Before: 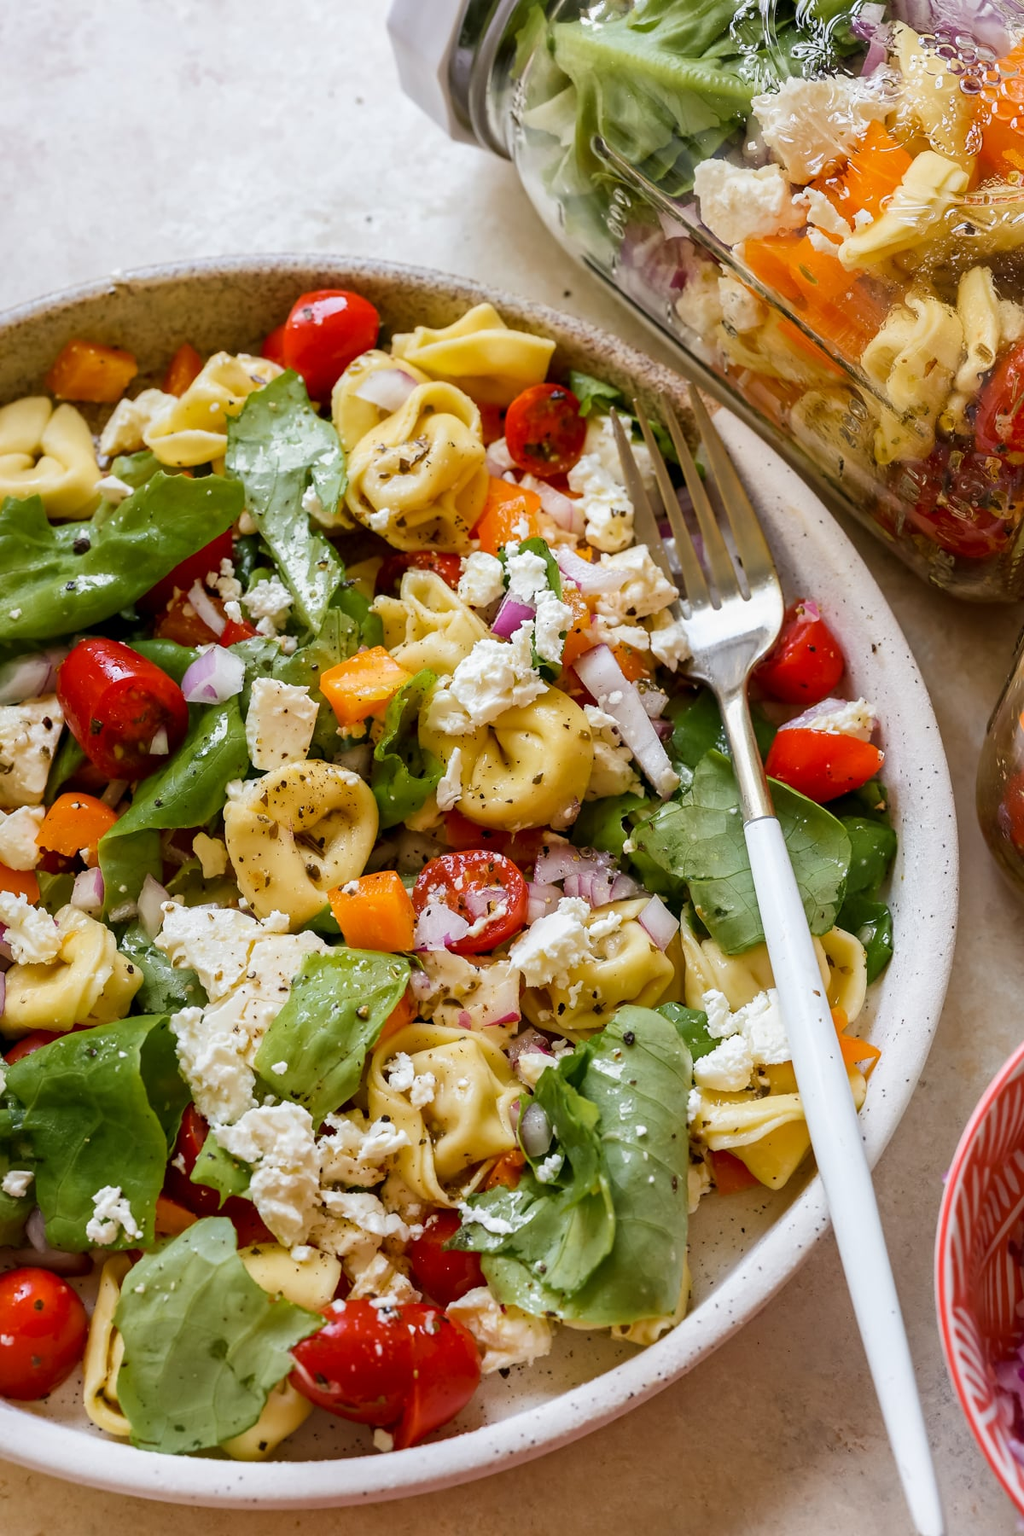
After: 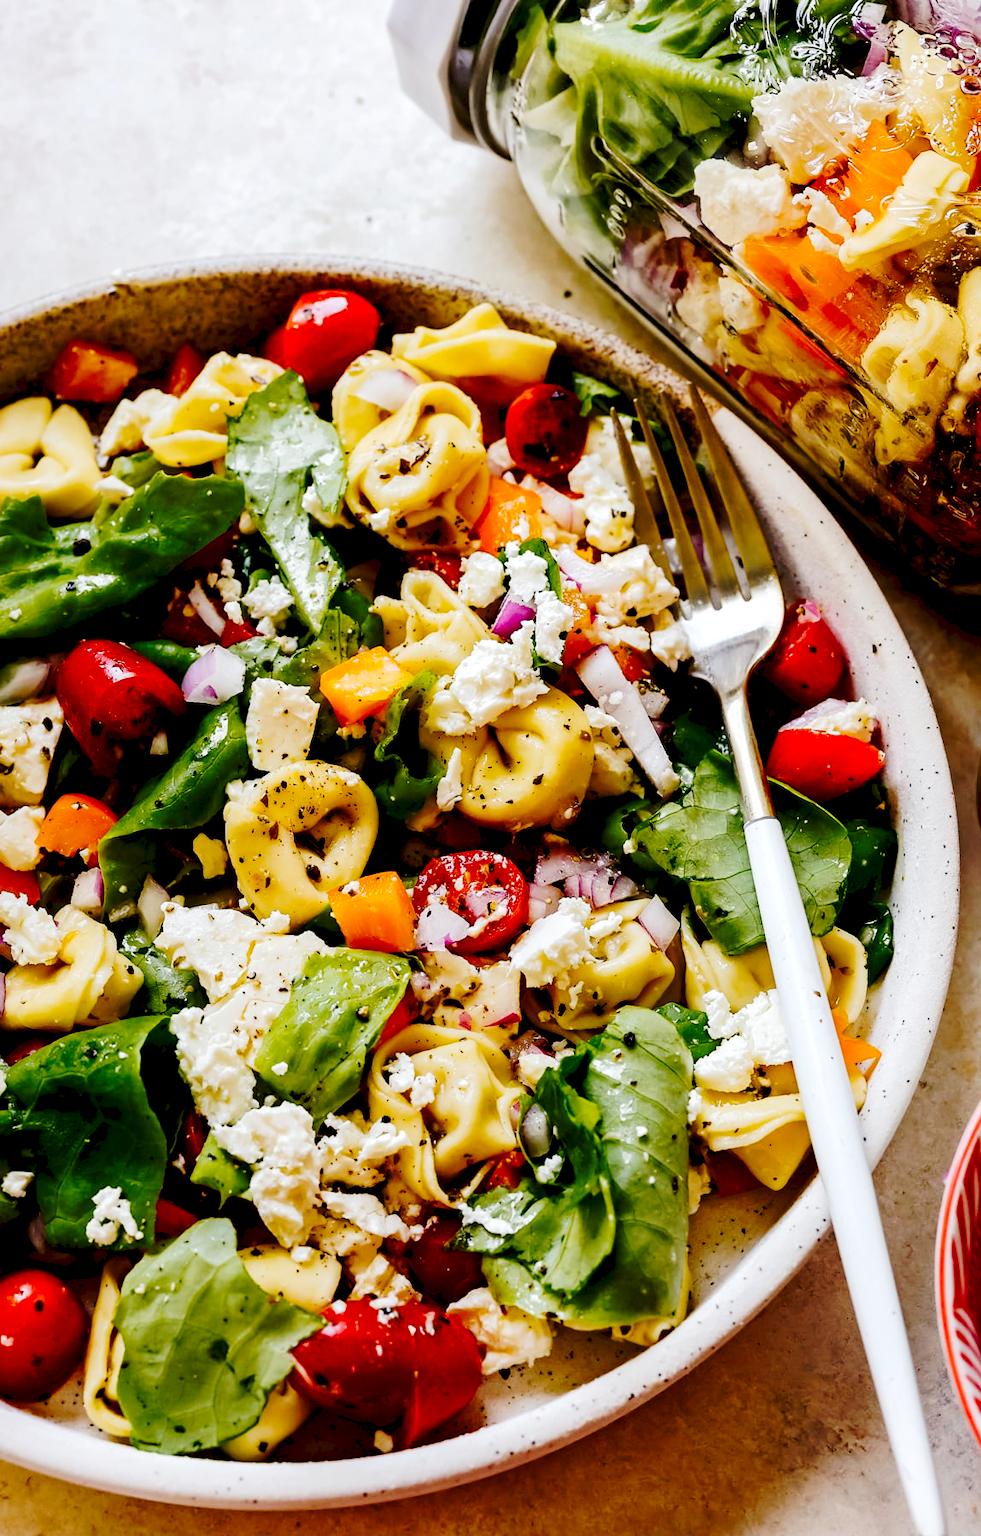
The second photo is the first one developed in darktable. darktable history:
tone curve: curves: ch0 [(0, 0) (0.003, 0.049) (0.011, 0.052) (0.025, 0.057) (0.044, 0.069) (0.069, 0.076) (0.1, 0.09) (0.136, 0.111) (0.177, 0.15) (0.224, 0.197) (0.277, 0.267) (0.335, 0.366) (0.399, 0.477) (0.468, 0.561) (0.543, 0.651) (0.623, 0.733) (0.709, 0.804) (0.801, 0.869) (0.898, 0.924) (1, 1)], preserve colors none
exposure: black level correction 0.046, exposure -0.228 EV, compensate highlight preservation false
tone equalizer: -8 EV -0.417 EV, -7 EV -0.389 EV, -6 EV -0.333 EV, -5 EV -0.222 EV, -3 EV 0.222 EV, -2 EV 0.333 EV, -1 EV 0.389 EV, +0 EV 0.417 EV, edges refinement/feathering 500, mask exposure compensation -1.57 EV, preserve details no
crop: right 4.126%, bottom 0.031%
